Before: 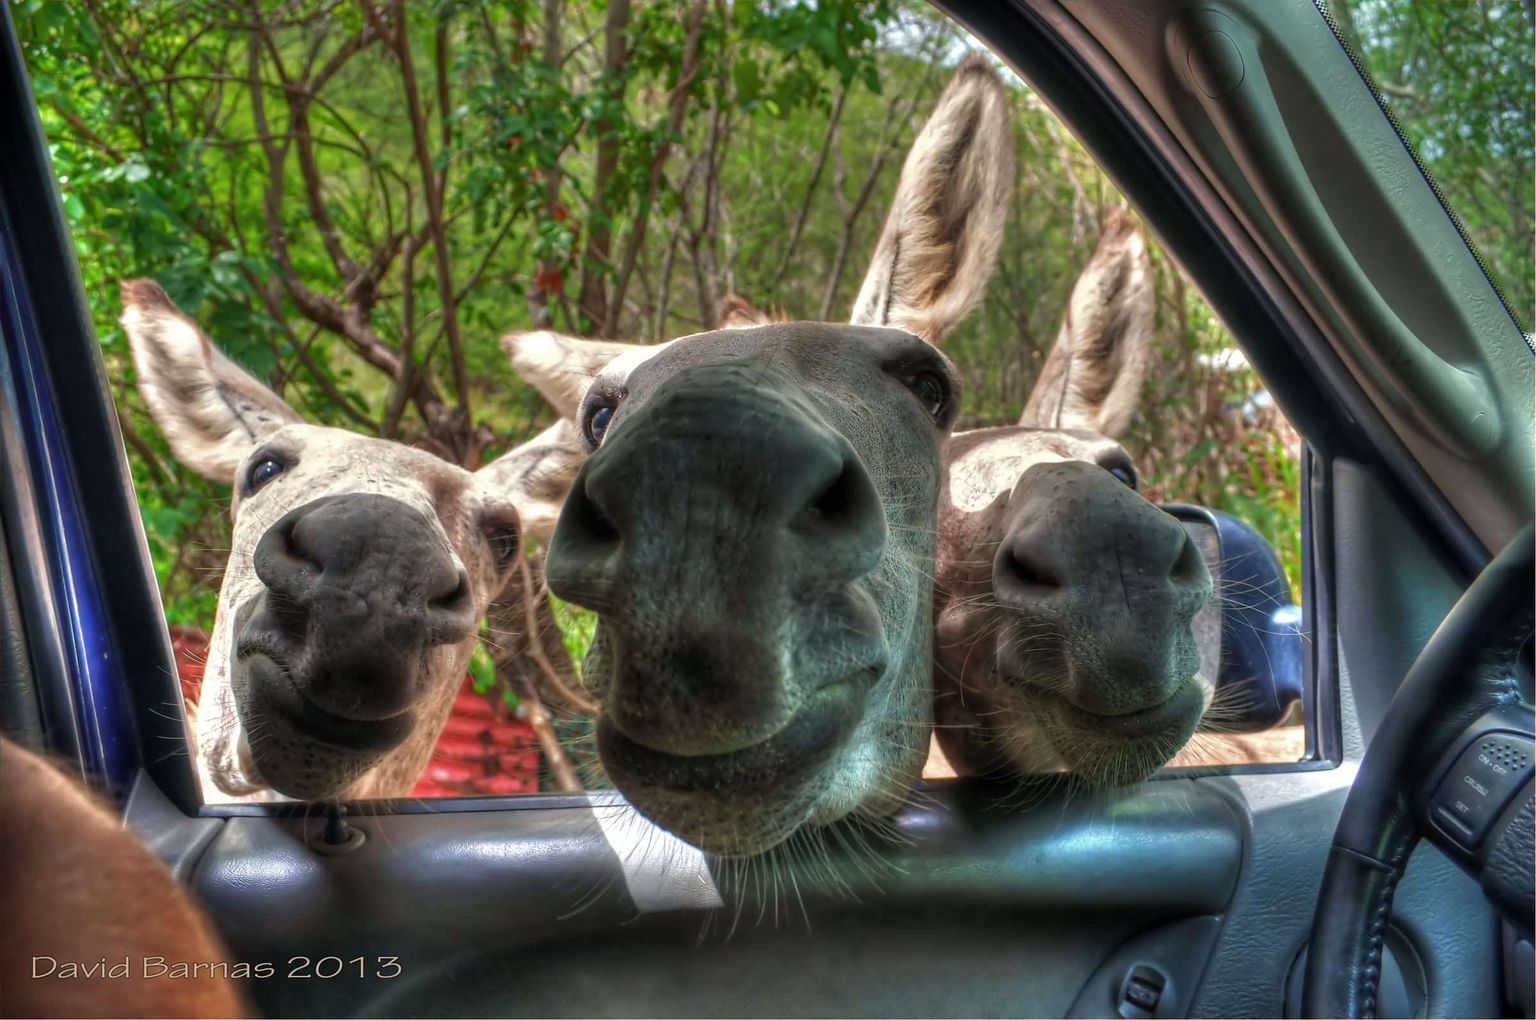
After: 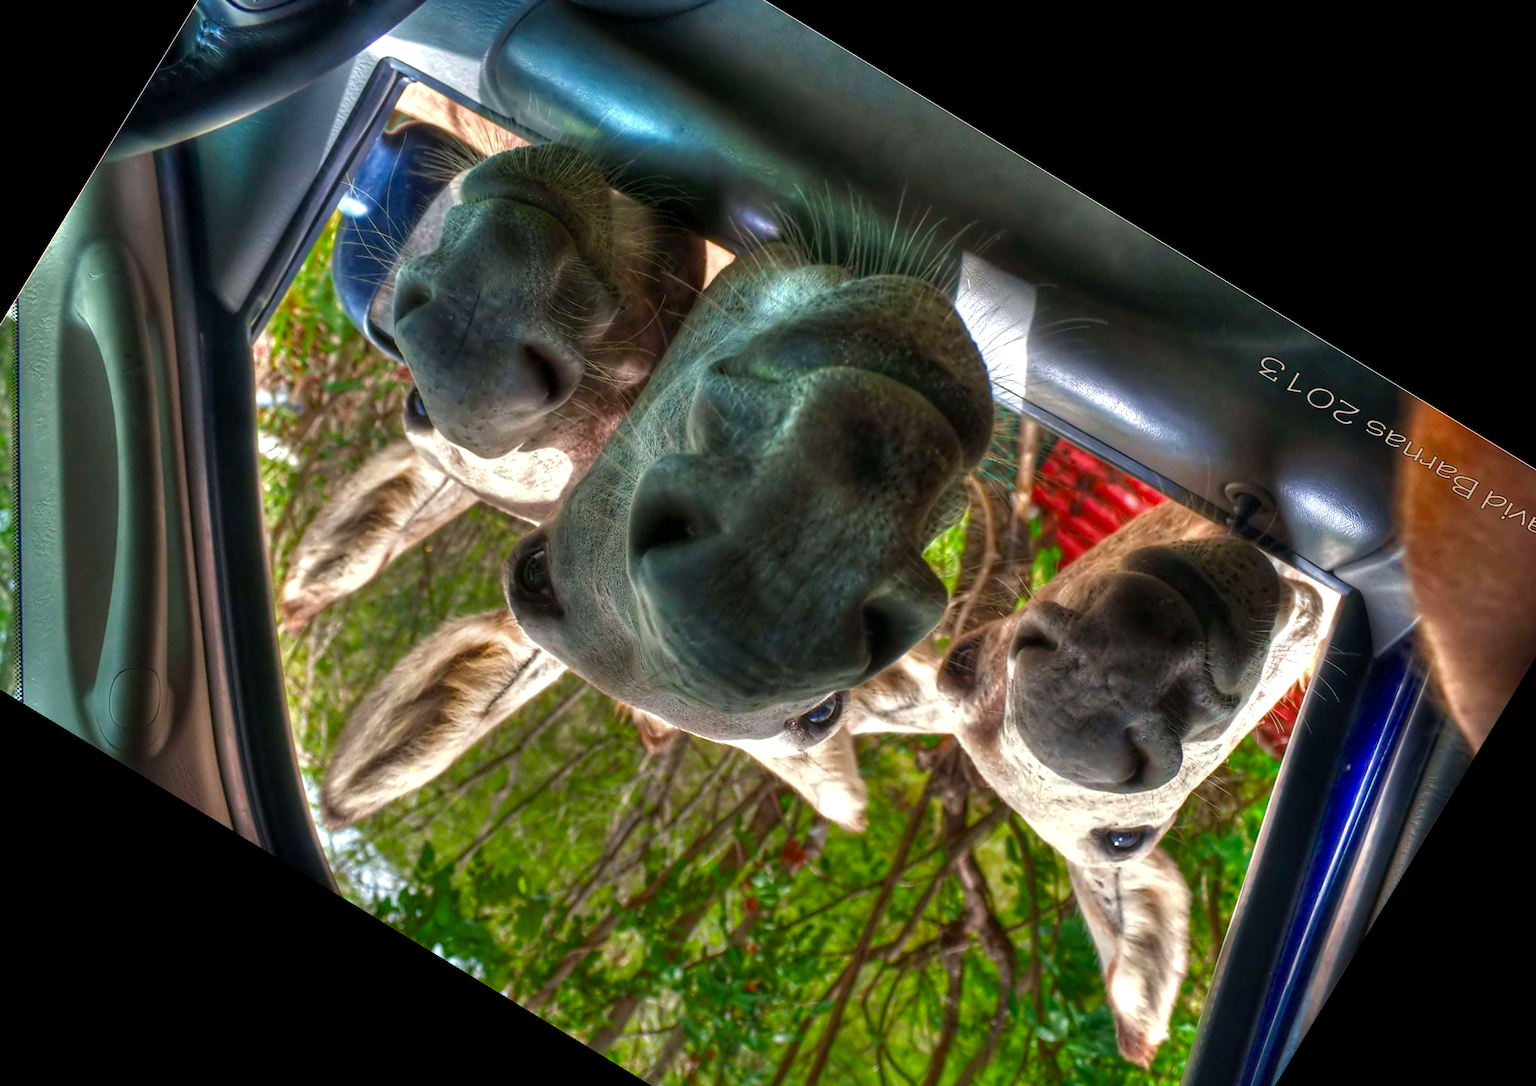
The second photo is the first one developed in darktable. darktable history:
color balance rgb: linear chroma grading › shadows 16%, perceptual saturation grading › global saturation 8%, perceptual saturation grading › shadows 4%, perceptual brilliance grading › global brilliance 2%, perceptual brilliance grading › highlights 8%, perceptual brilliance grading › shadows -4%, global vibrance 16%, saturation formula JzAzBz (2021)
tone equalizer: on, module defaults
crop and rotate: angle 148.68°, left 9.111%, top 15.603%, right 4.588%, bottom 17.041%
